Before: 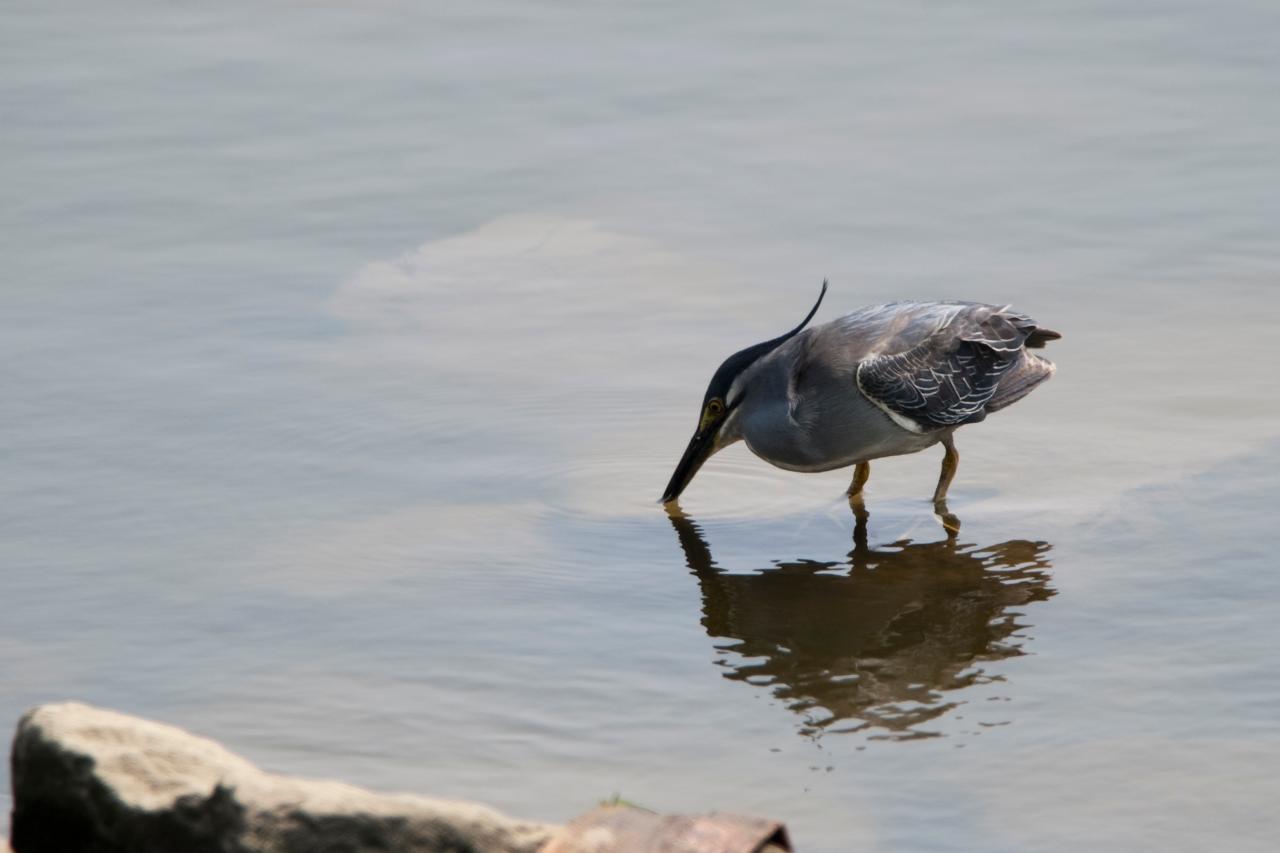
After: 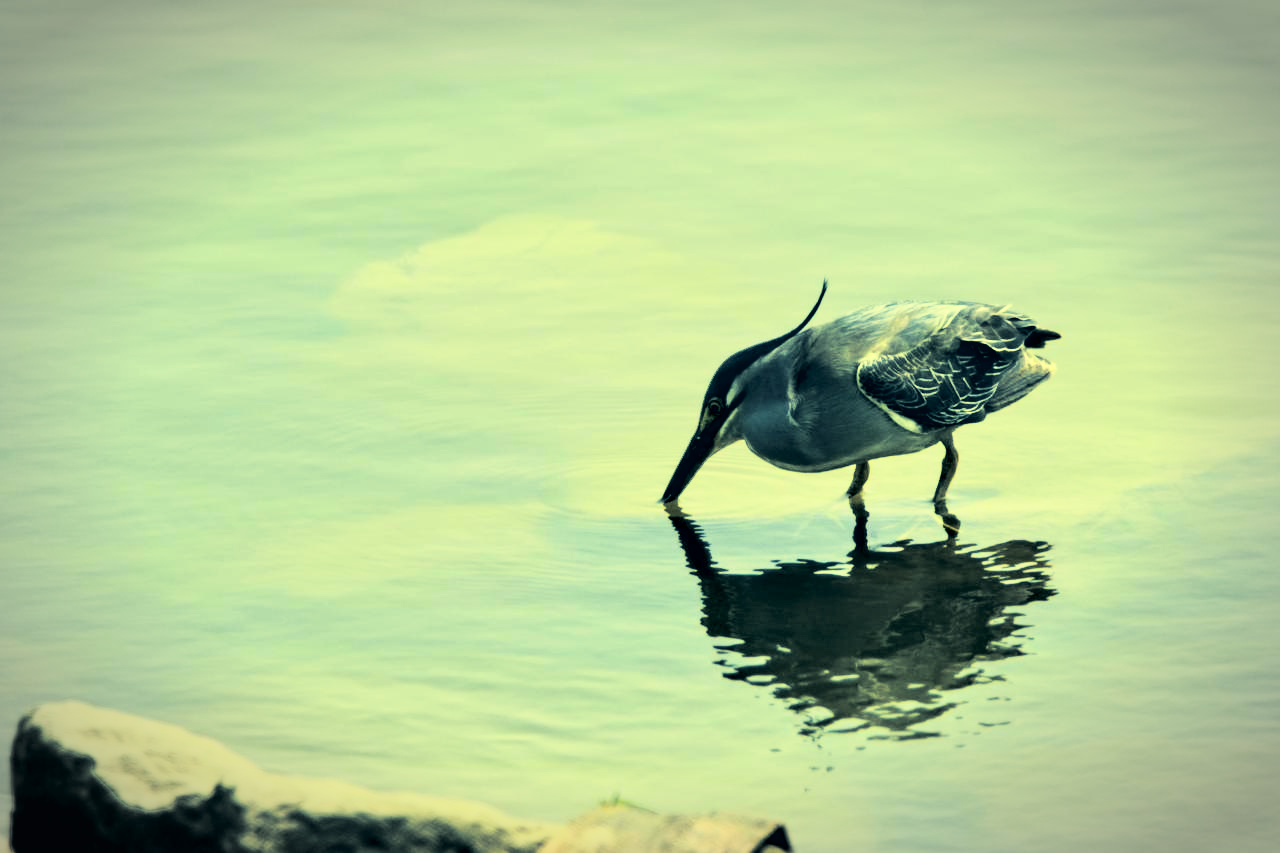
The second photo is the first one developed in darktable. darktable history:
contrast equalizer: y [[0.545, 0.572, 0.59, 0.59, 0.571, 0.545], [0.5 ×6], [0.5 ×6], [0 ×6], [0 ×6]]
split-toning: shadows › hue 43.2°, shadows › saturation 0, highlights › hue 50.4°, highlights › saturation 1
tone curve: curves: ch0 [(0, 0) (0.093, 0.104) (0.226, 0.291) (0.327, 0.431) (0.471, 0.648) (0.759, 0.926) (1, 1)], color space Lab, linked channels, preserve colors none
vignetting: automatic ratio true
color correction: highlights a* -15.58, highlights b* 40, shadows a* -40, shadows b* -26.18
